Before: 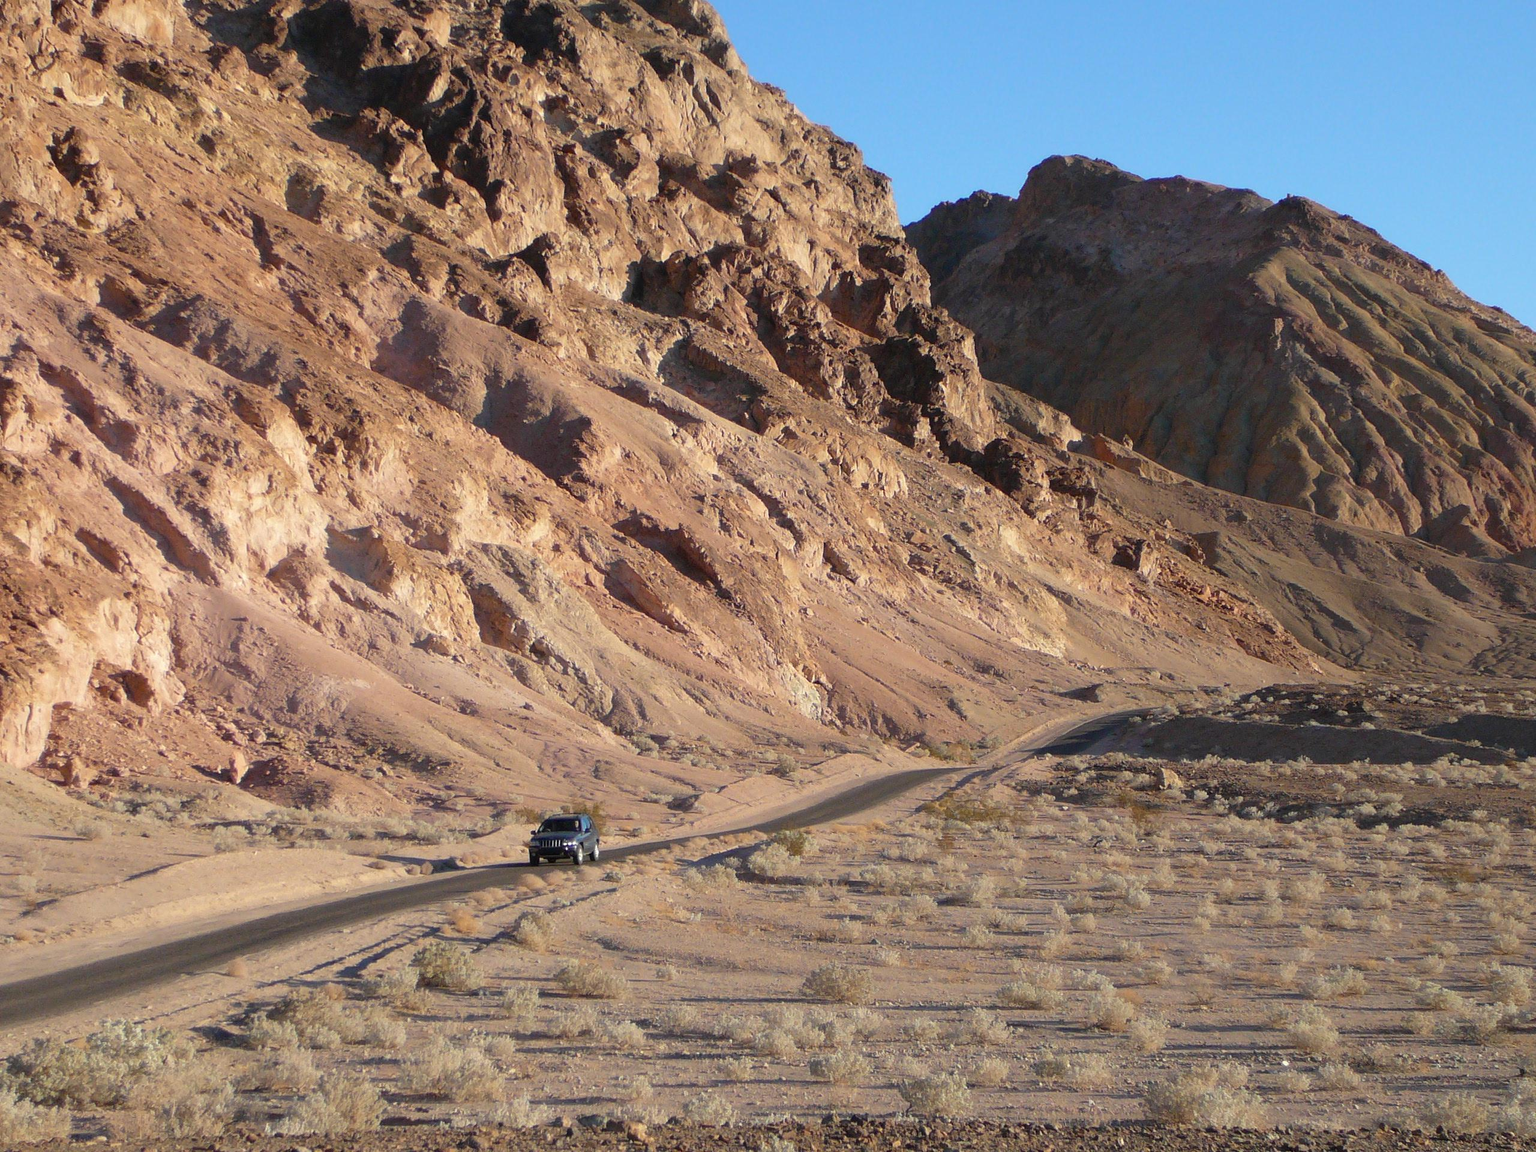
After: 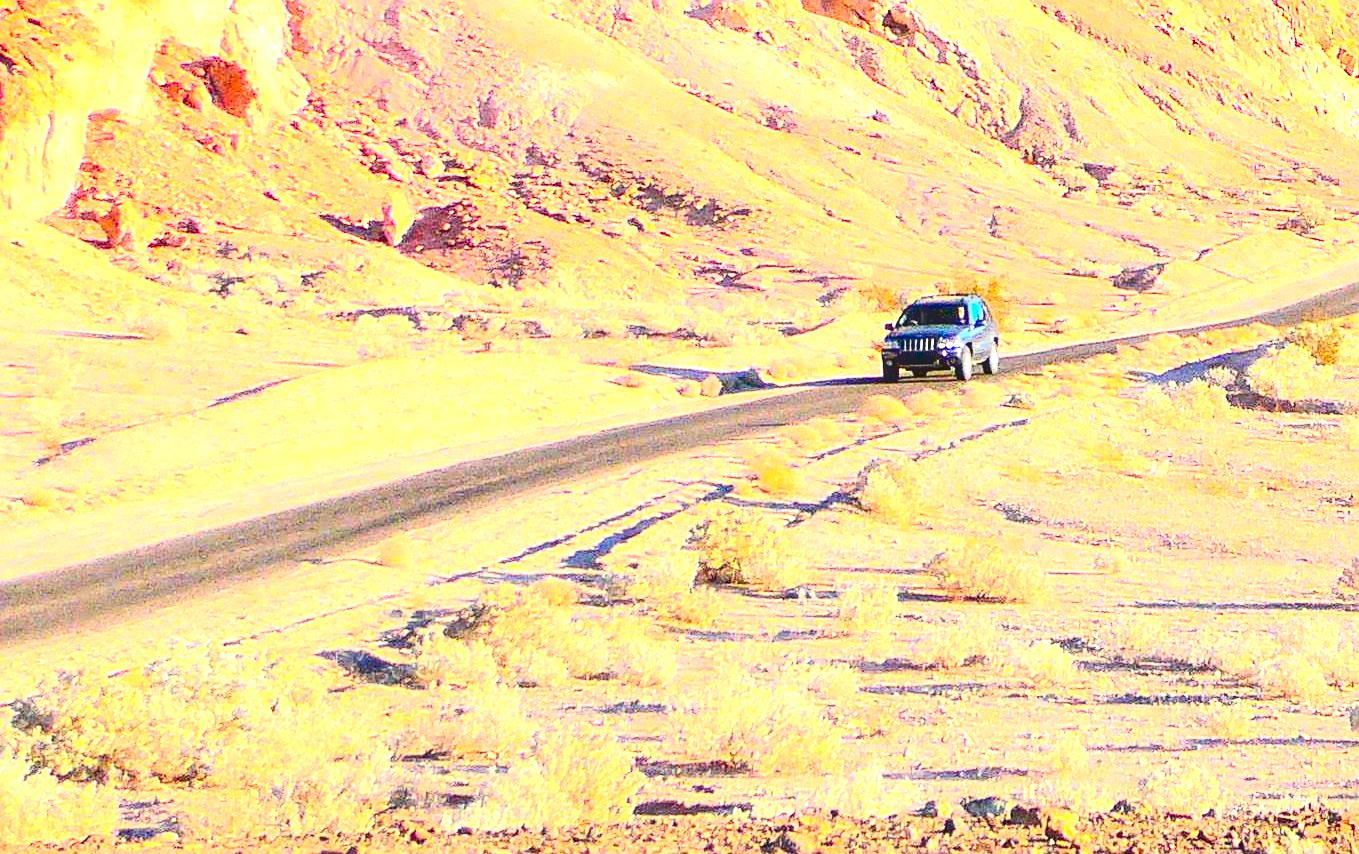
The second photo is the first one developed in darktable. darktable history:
crop and rotate: top 55.278%, right 46.894%, bottom 0.195%
local contrast: detail 109%
tone curve: curves: ch0 [(0, 0) (0.118, 0.034) (0.182, 0.124) (0.265, 0.214) (0.504, 0.508) (0.783, 0.825) (1, 1)], color space Lab, independent channels, preserve colors none
sharpen: on, module defaults
contrast brightness saturation: contrast 0.256, brightness 0.012, saturation 0.872
exposure: black level correction 0, exposure 1.742 EV, compensate highlight preservation false
